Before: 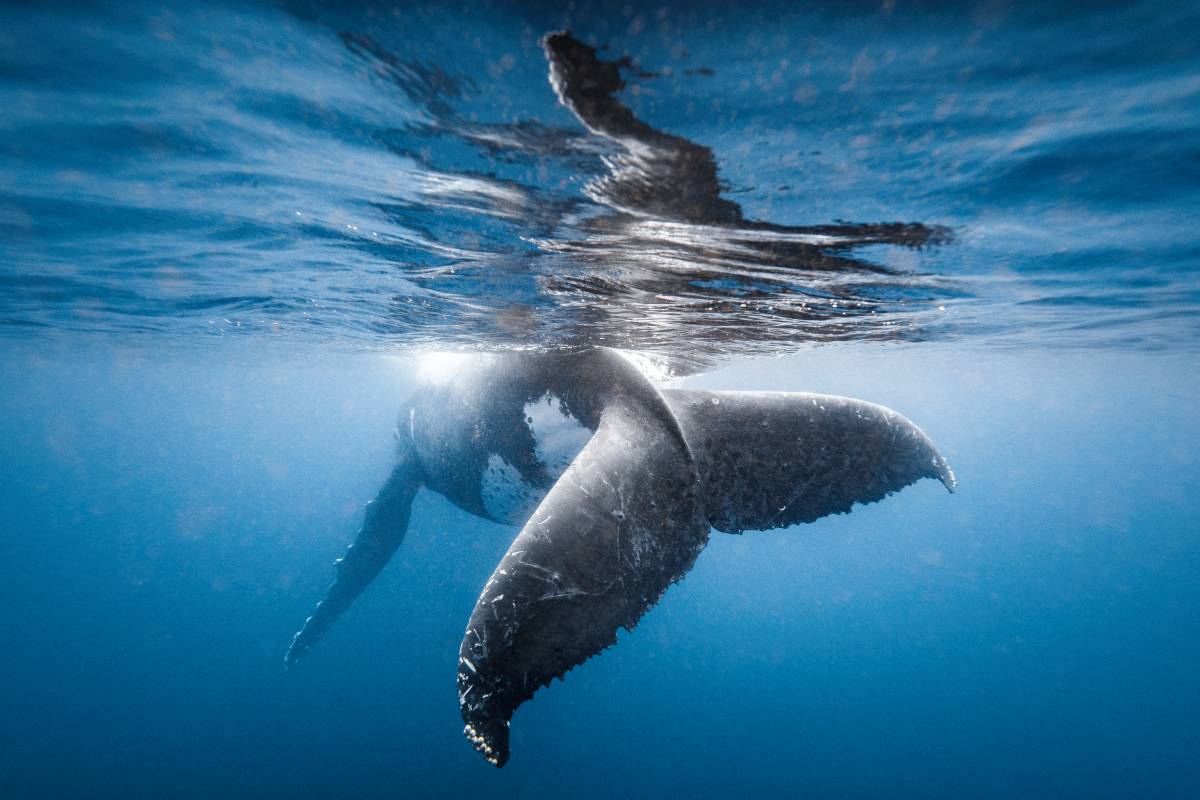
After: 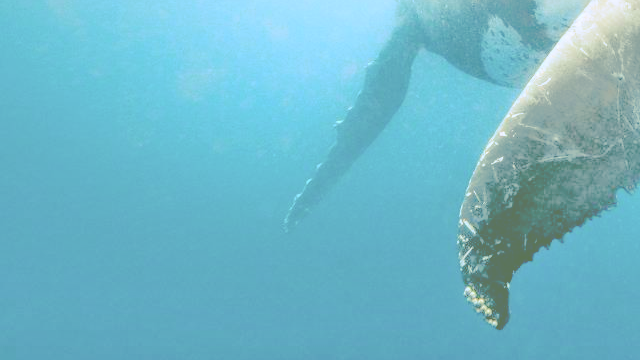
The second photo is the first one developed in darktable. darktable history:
rgb curve: curves: ch0 [(0.123, 0.061) (0.995, 0.887)]; ch1 [(0.06, 0.116) (1, 0.906)]; ch2 [(0, 0) (0.824, 0.69) (1, 1)], mode RGB, independent channels, compensate middle gray true
haze removal: compatibility mode true, adaptive false
contrast brightness saturation: brightness 1
crop and rotate: top 54.778%, right 46.61%, bottom 0.159%
tone equalizer: -8 EV -0.528 EV, -7 EV -0.319 EV, -6 EV -0.083 EV, -5 EV 0.413 EV, -4 EV 0.985 EV, -3 EV 0.791 EV, -2 EV -0.01 EV, -1 EV 0.14 EV, +0 EV -0.012 EV, smoothing 1
